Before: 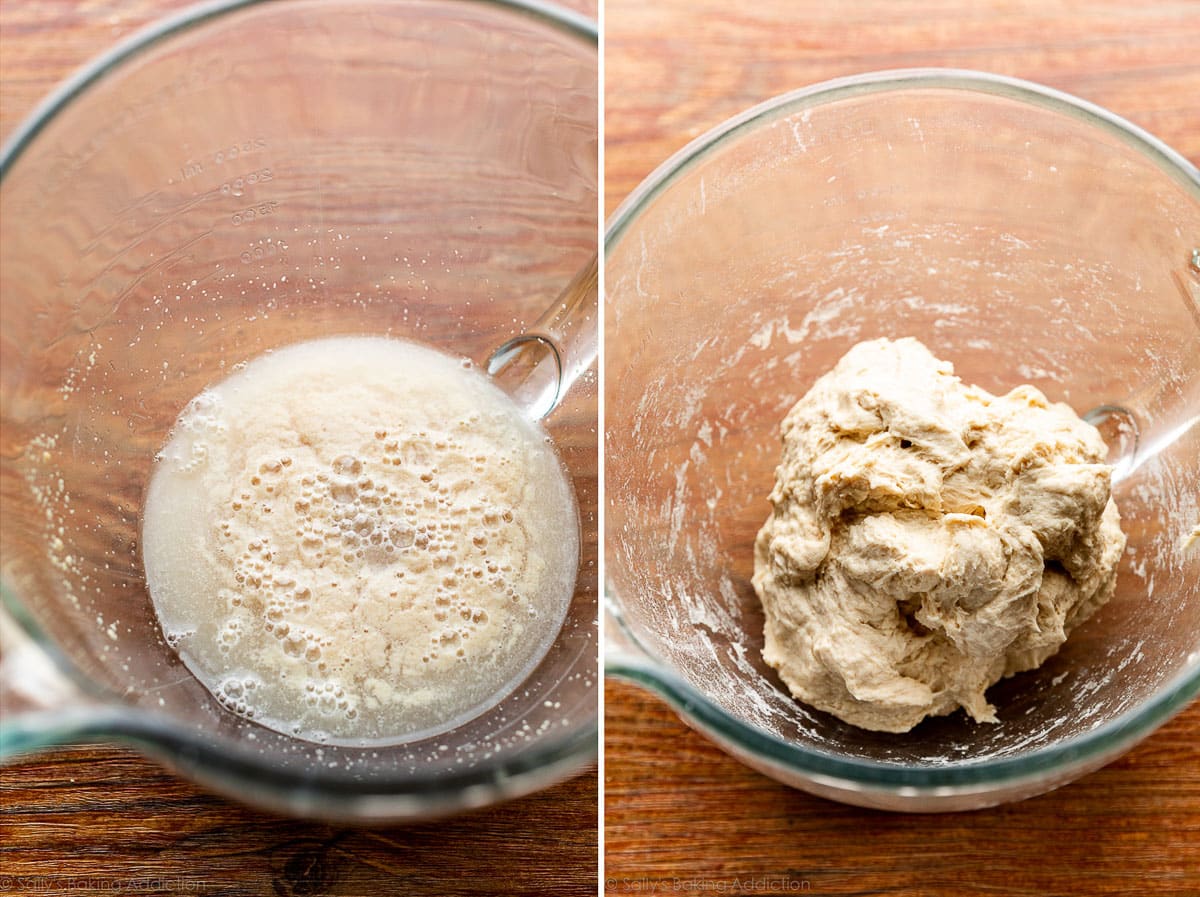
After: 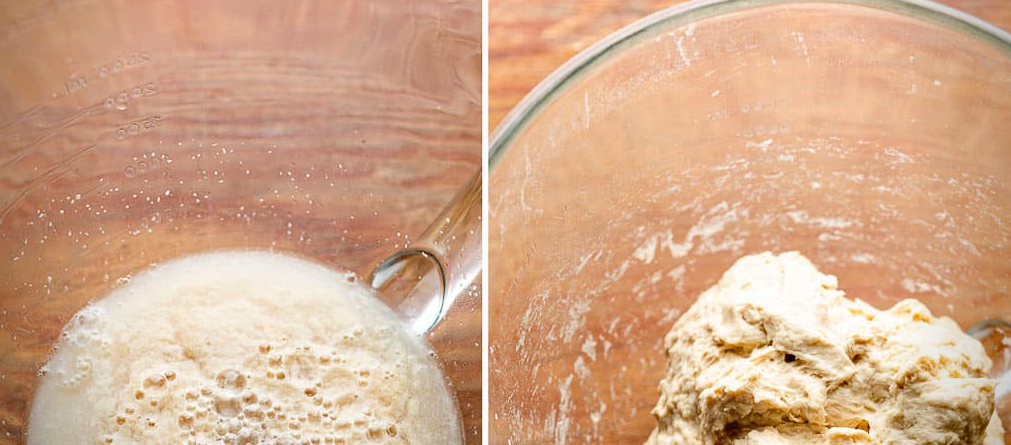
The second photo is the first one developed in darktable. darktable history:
vignetting: fall-off radius 61.11%, brightness -0.986, saturation 0.488
haze removal: compatibility mode true, adaptive false
crop and rotate: left 9.686%, top 9.676%, right 6.064%, bottom 40.64%
